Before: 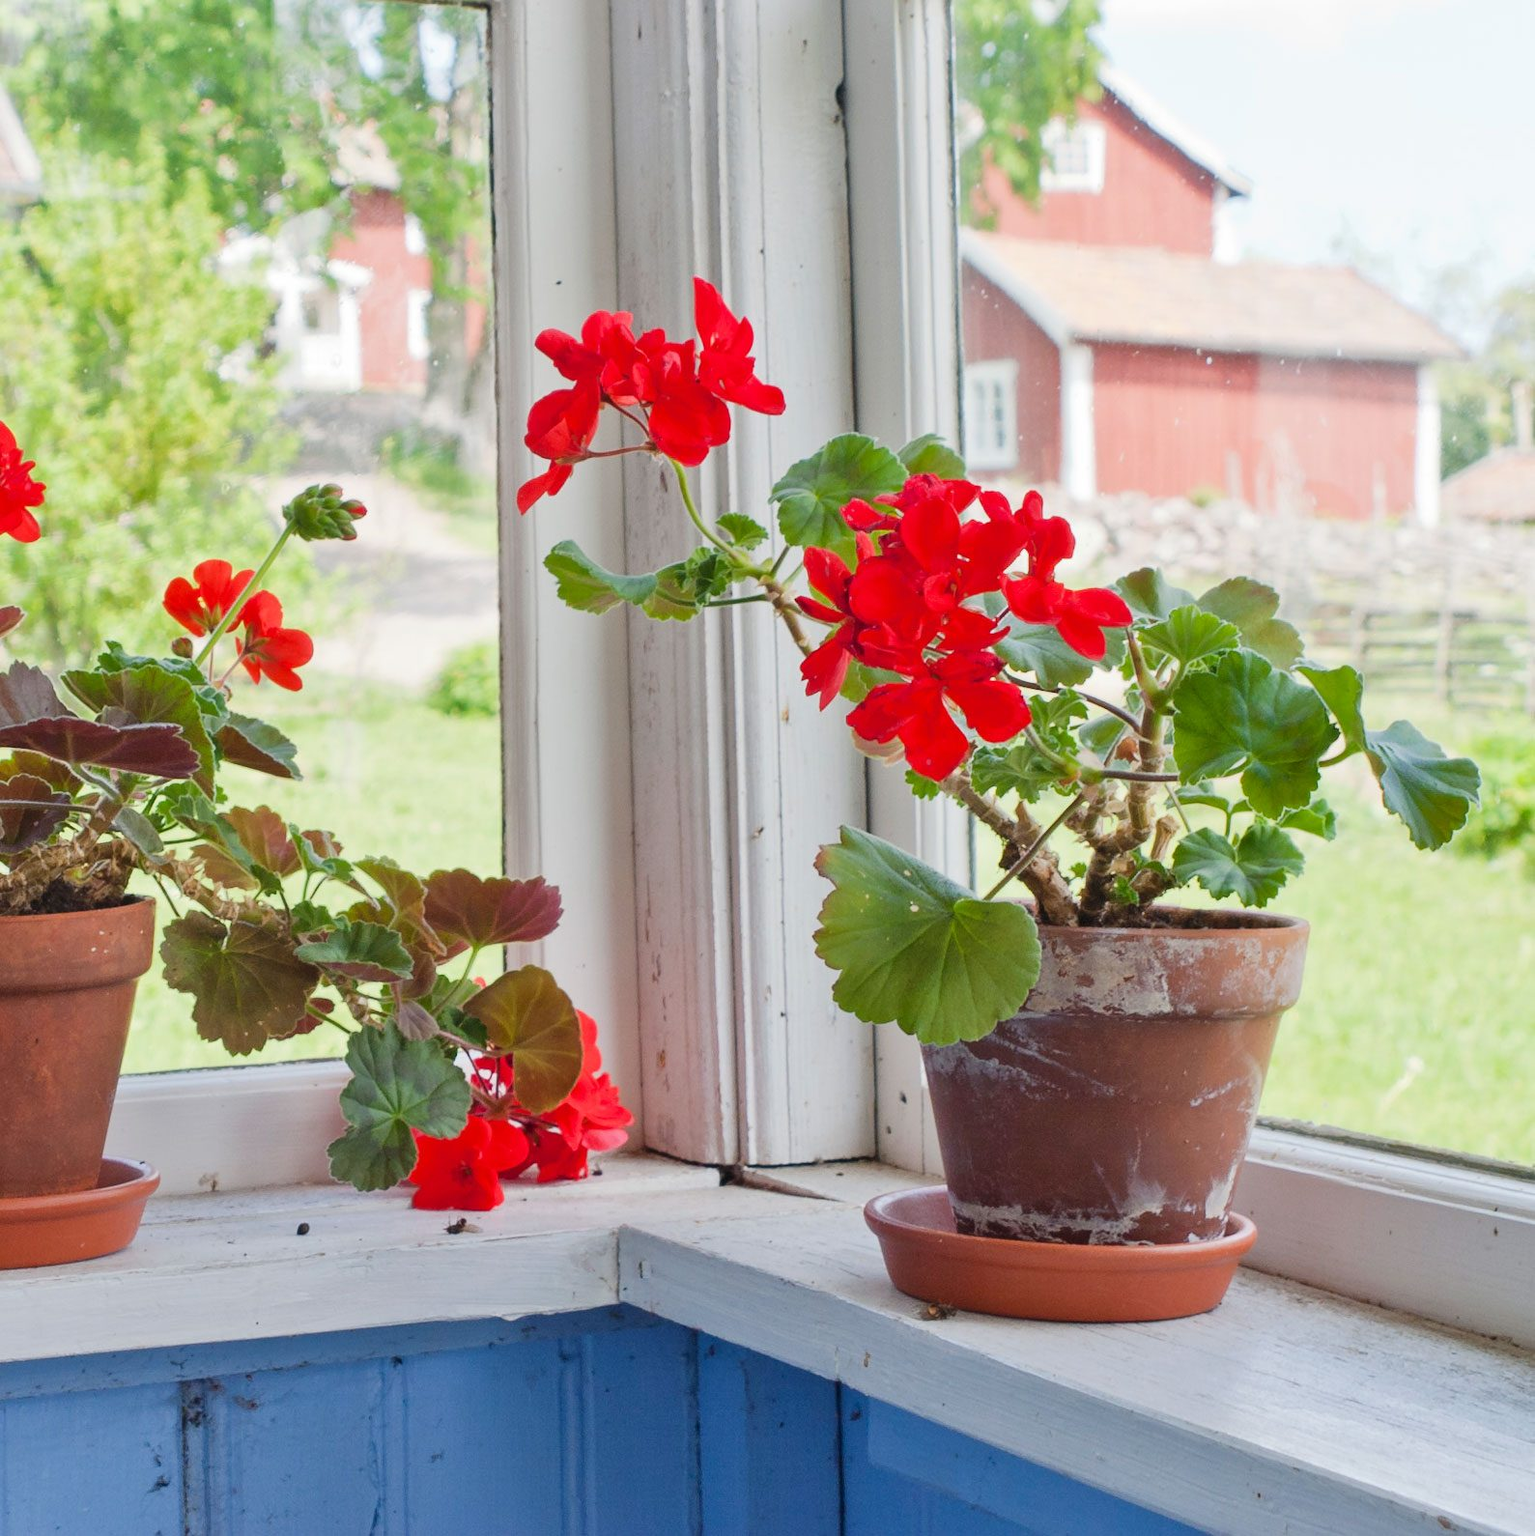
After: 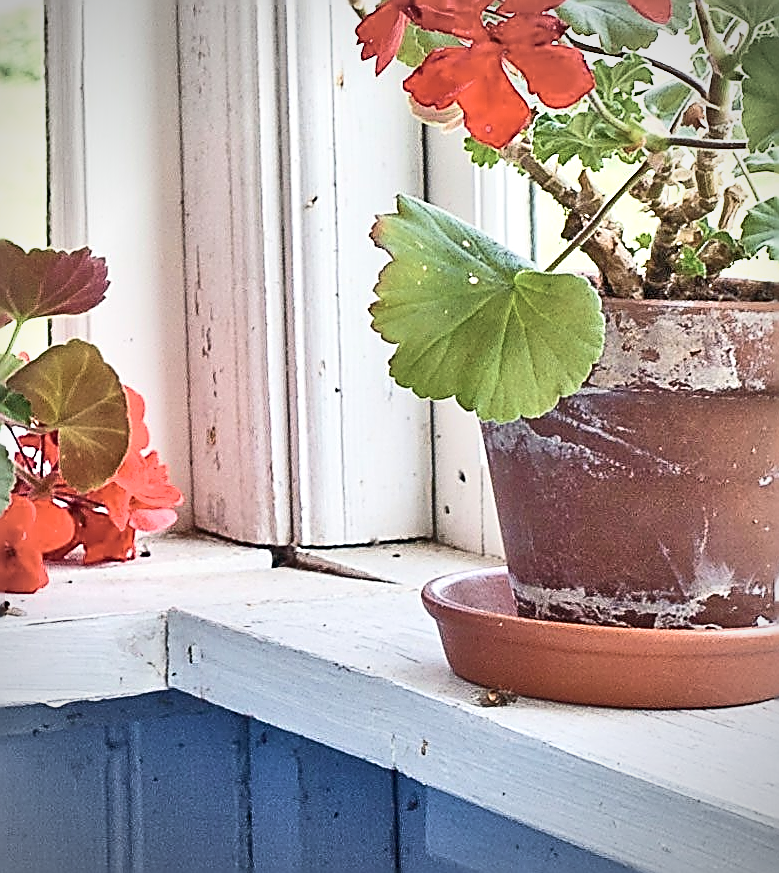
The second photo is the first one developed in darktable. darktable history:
sharpen: amount 1.987
vignetting: on, module defaults
tone equalizer: -7 EV 0.148 EV, -6 EV 0.61 EV, -5 EV 1.12 EV, -4 EV 1.31 EV, -3 EV 1.14 EV, -2 EV 0.6 EV, -1 EV 0.164 EV
contrast brightness saturation: contrast 0.246, saturation -0.319
exposure: black level correction 0, exposure 0.499 EV, compensate highlight preservation false
velvia: on, module defaults
levels: mode automatic, levels [0, 0.394, 0.787]
crop: left 29.79%, top 41.536%, right 21.174%, bottom 3.501%
